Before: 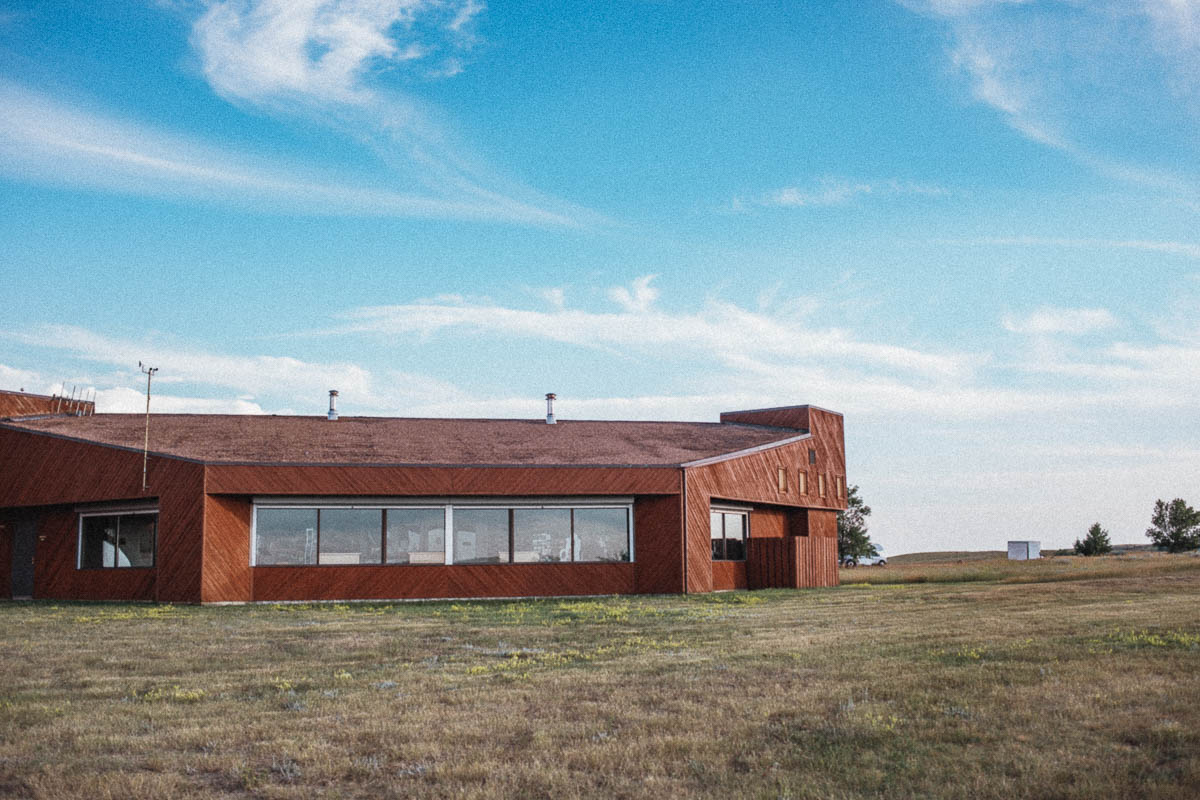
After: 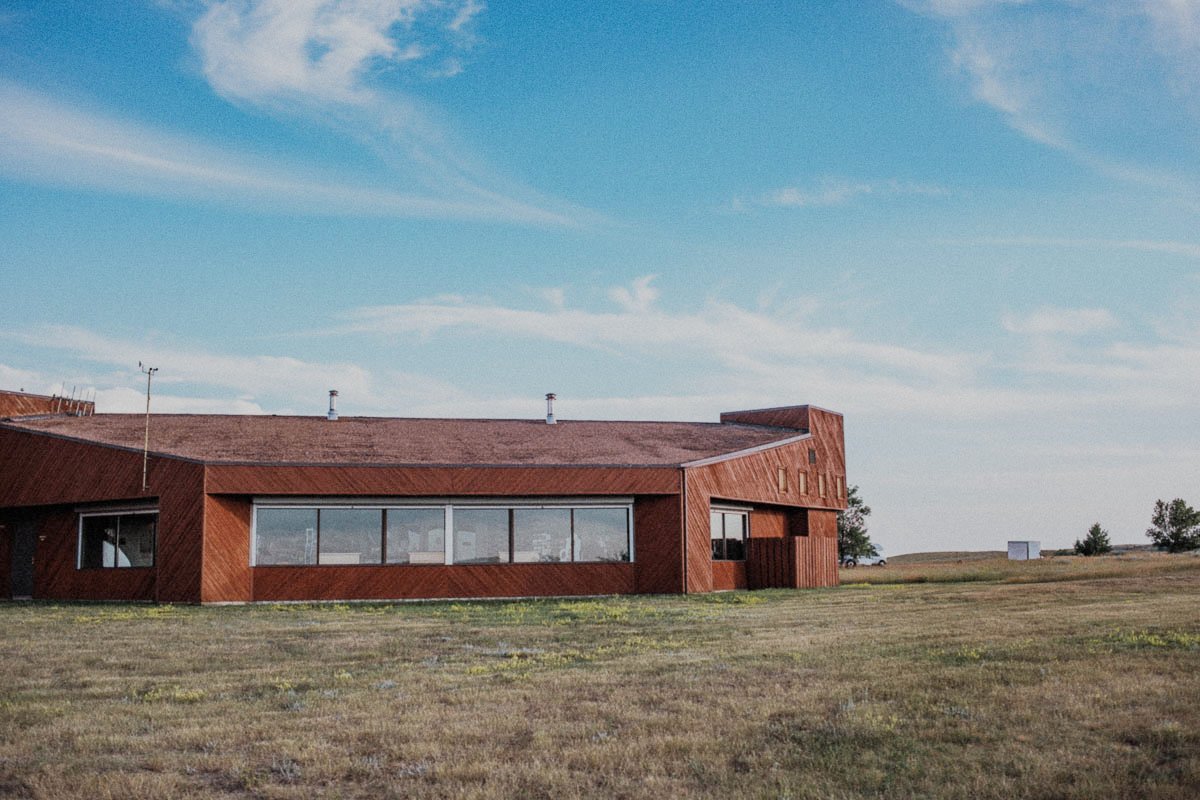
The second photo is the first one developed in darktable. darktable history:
filmic rgb: black relative exposure -16 EV, white relative exposure 6.88 EV, threshold 2.95 EV, hardness 4.7, enable highlight reconstruction true
